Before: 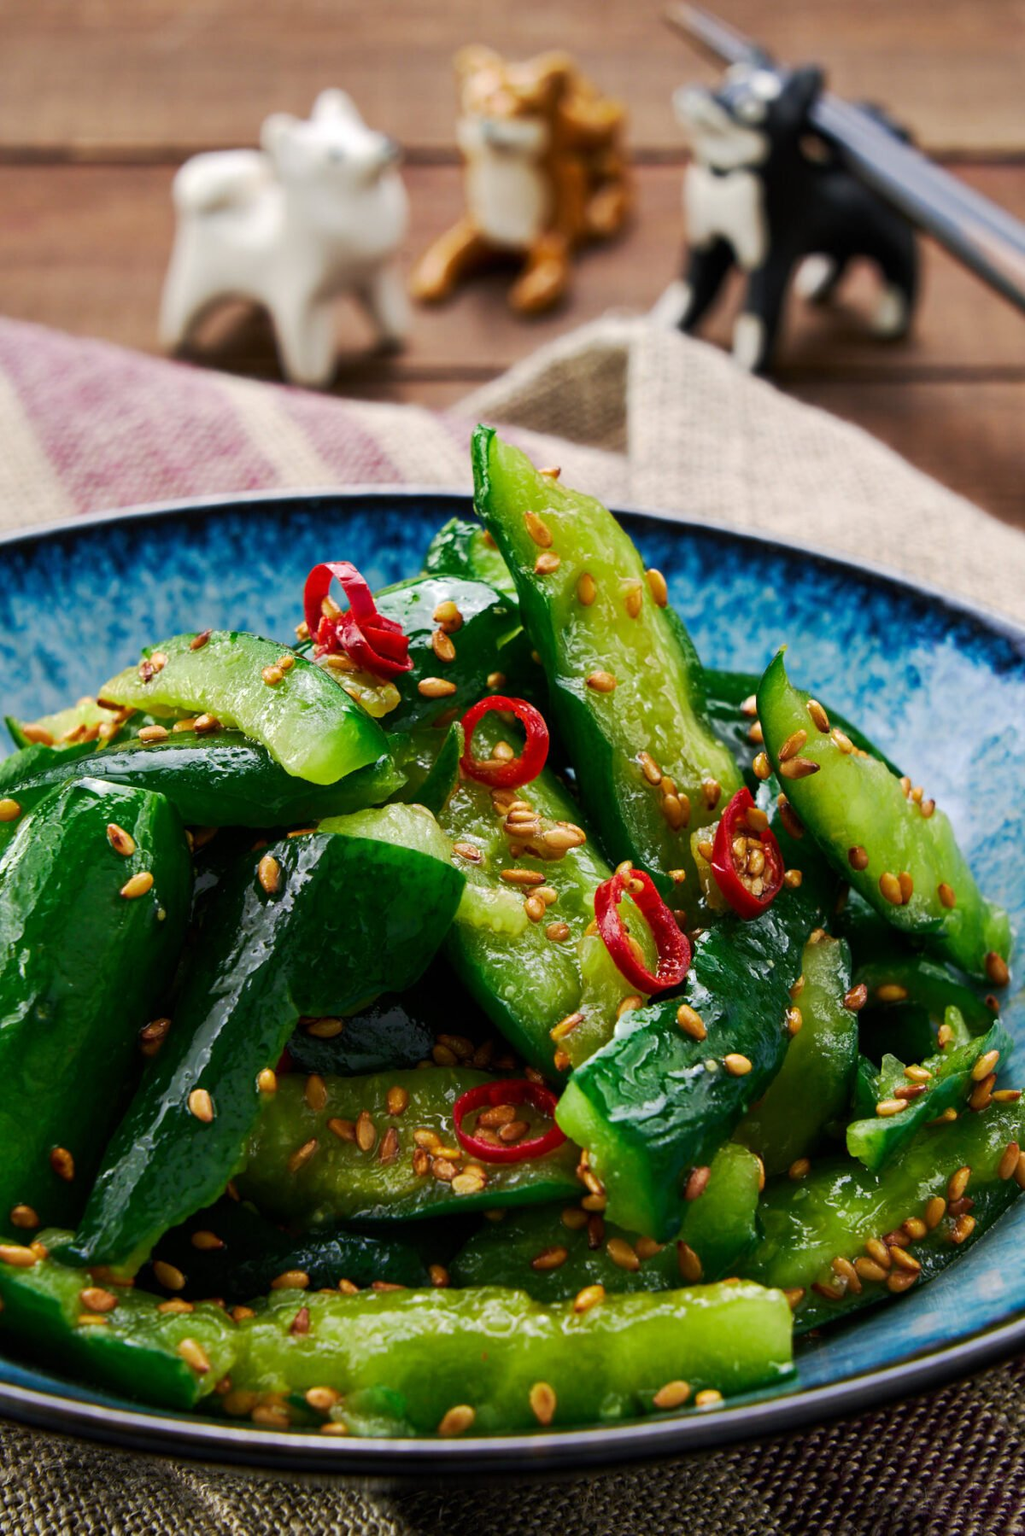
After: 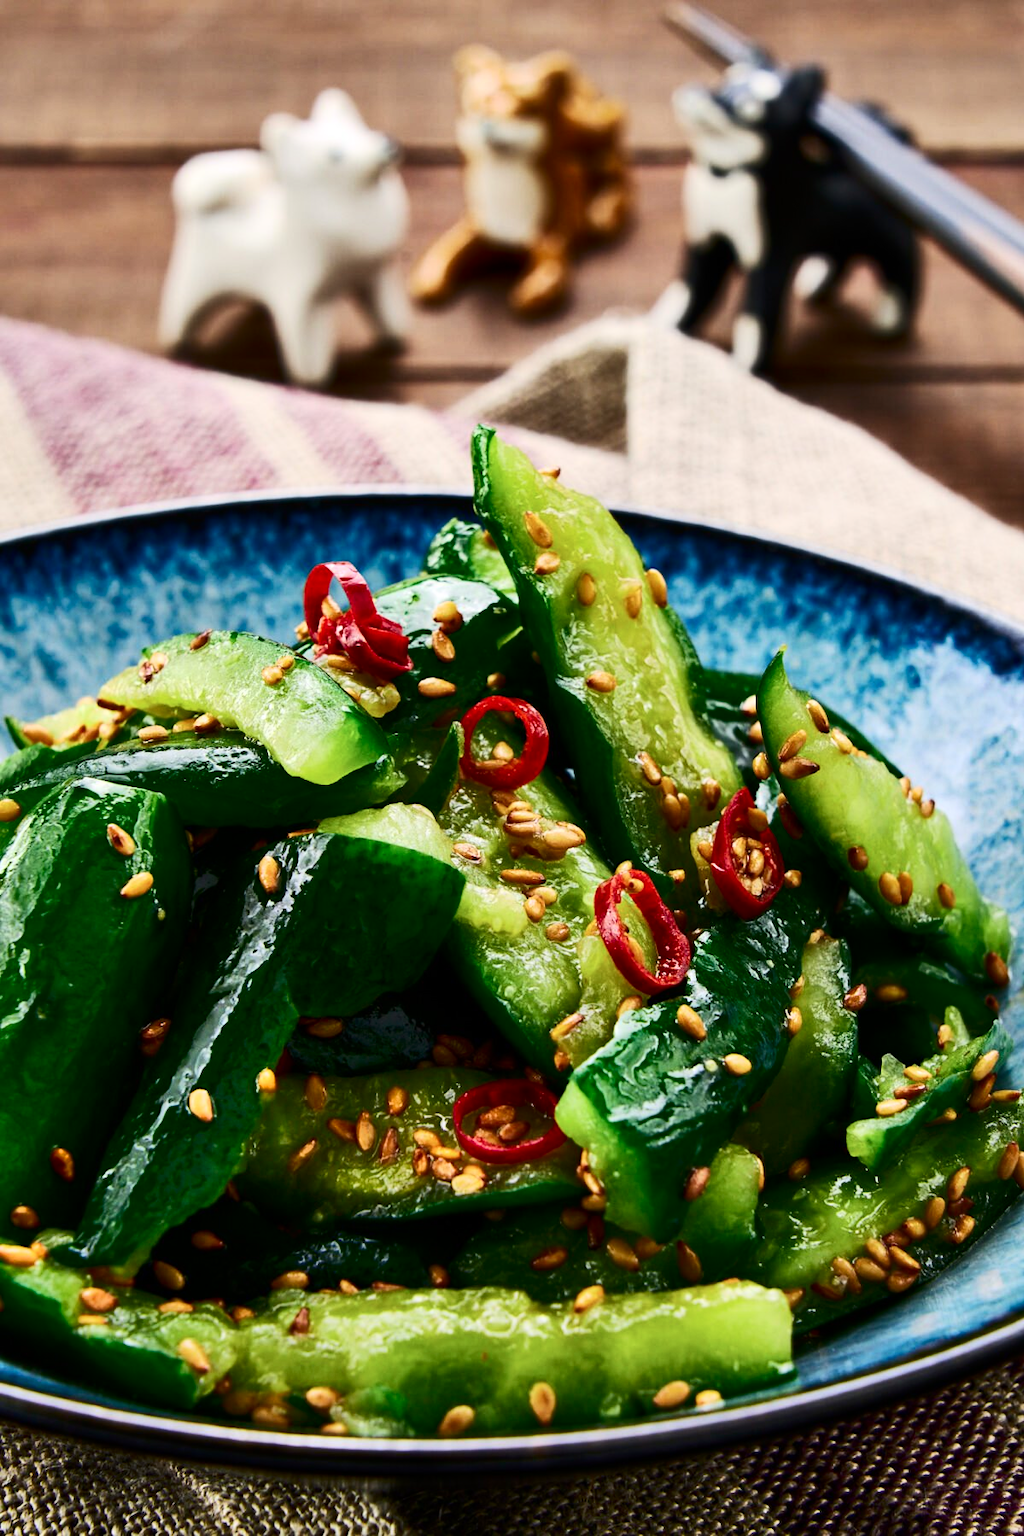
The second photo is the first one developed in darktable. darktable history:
shadows and highlights: soften with gaussian
contrast brightness saturation: contrast 0.298
